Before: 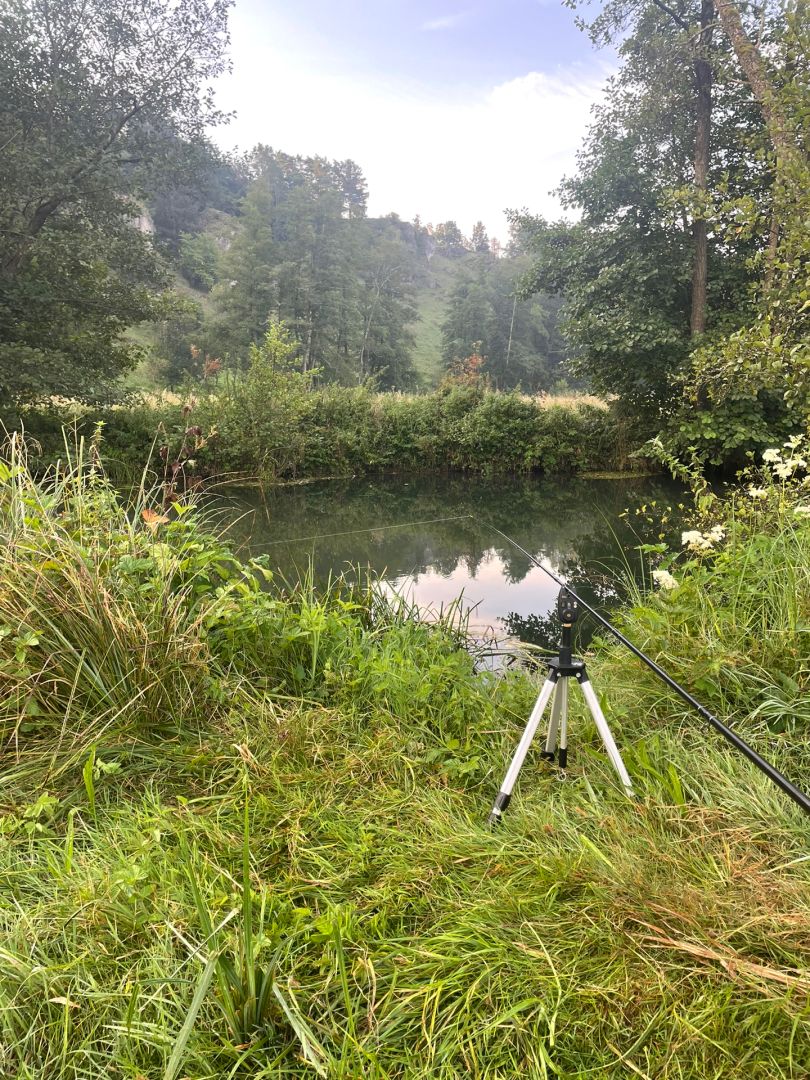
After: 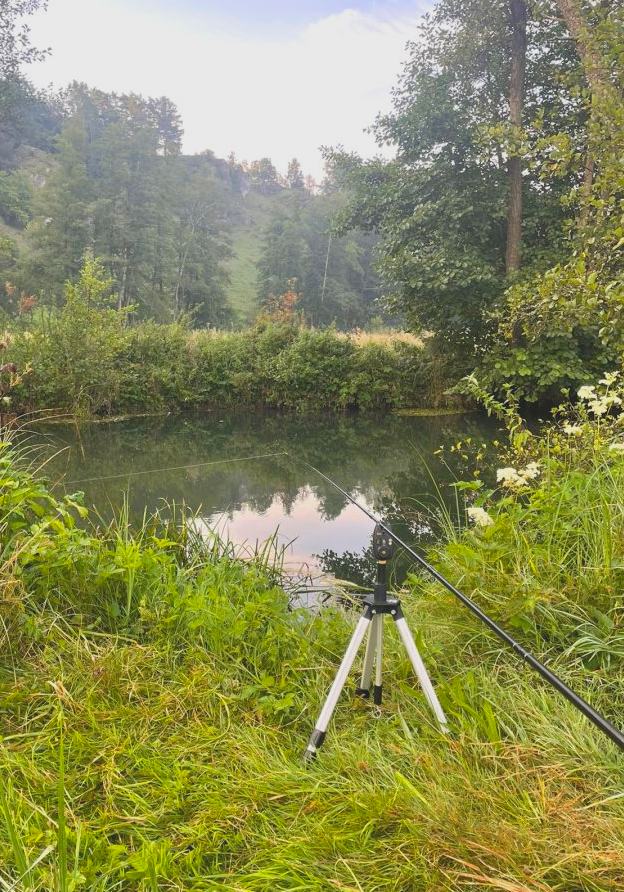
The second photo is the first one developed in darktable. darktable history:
contrast brightness saturation: contrast -0.166, brightness 0.048, saturation -0.119
crop: left 22.883%, top 5.852%, bottom 11.525%
color balance rgb: perceptual saturation grading › global saturation 19.639%, global vibrance 20%
